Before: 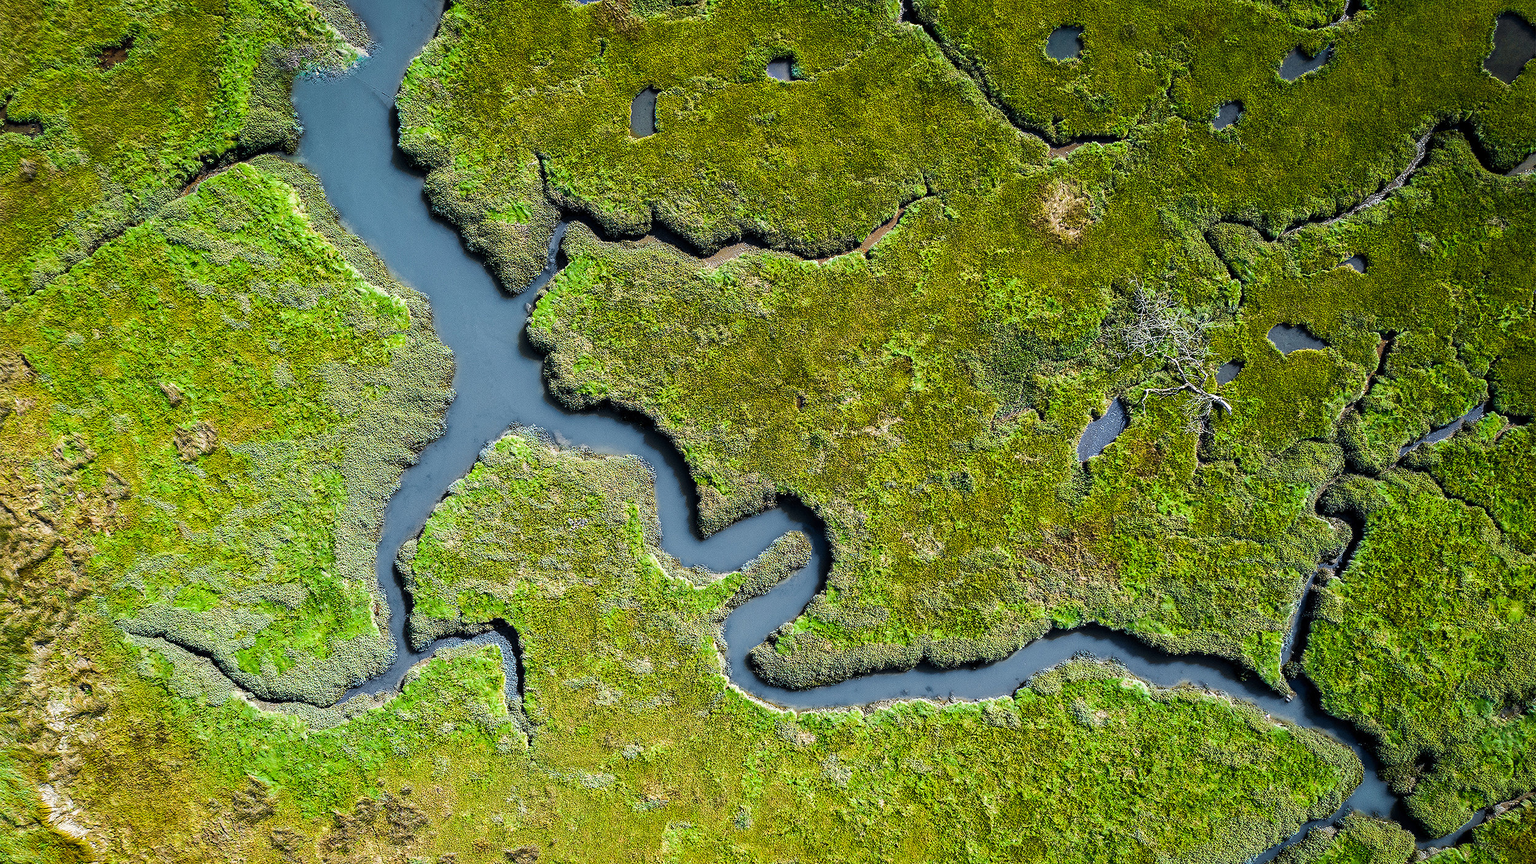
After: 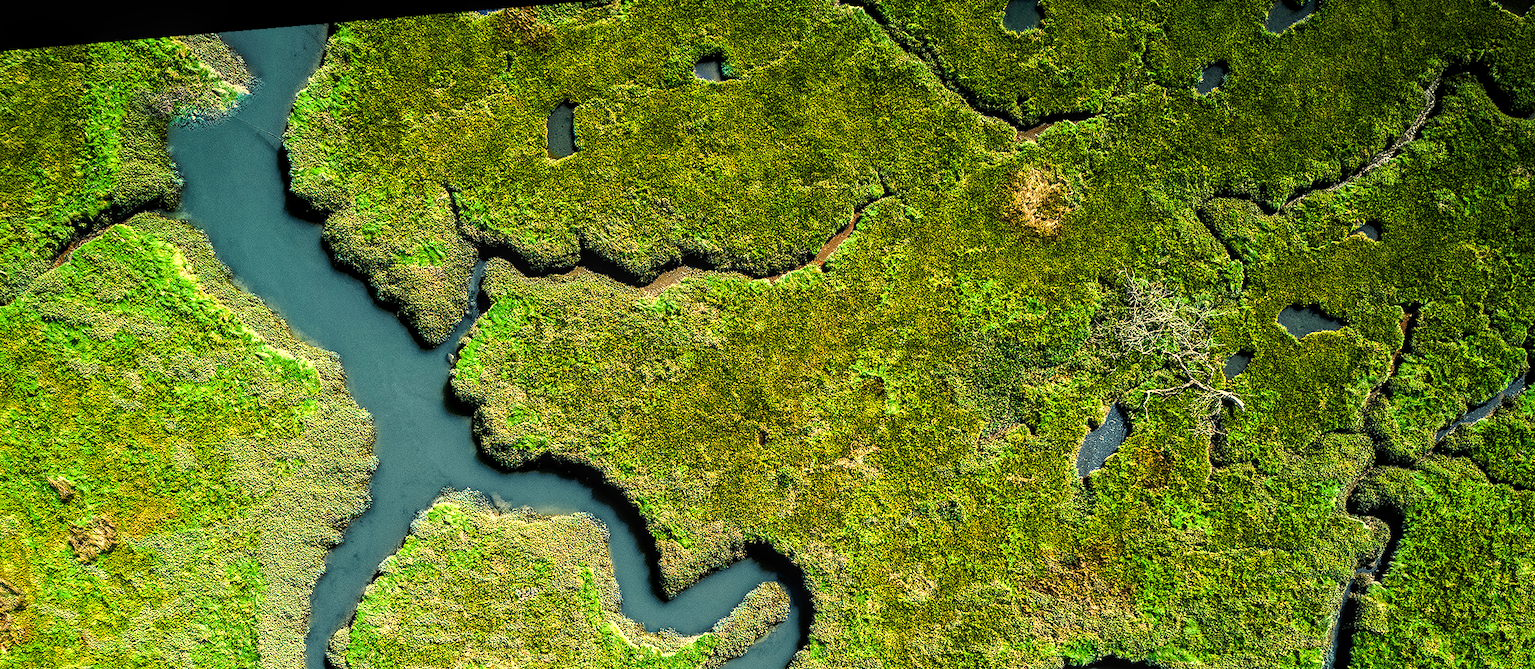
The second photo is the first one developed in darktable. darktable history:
crop and rotate: left 9.345%, top 7.22%, right 4.982%, bottom 32.331%
color balance: mode lift, gamma, gain (sRGB), lift [1.014, 0.966, 0.918, 0.87], gamma [0.86, 0.734, 0.918, 0.976], gain [1.063, 1.13, 1.063, 0.86]
local contrast: on, module defaults
rotate and perspective: rotation -4.86°, automatic cropping off
